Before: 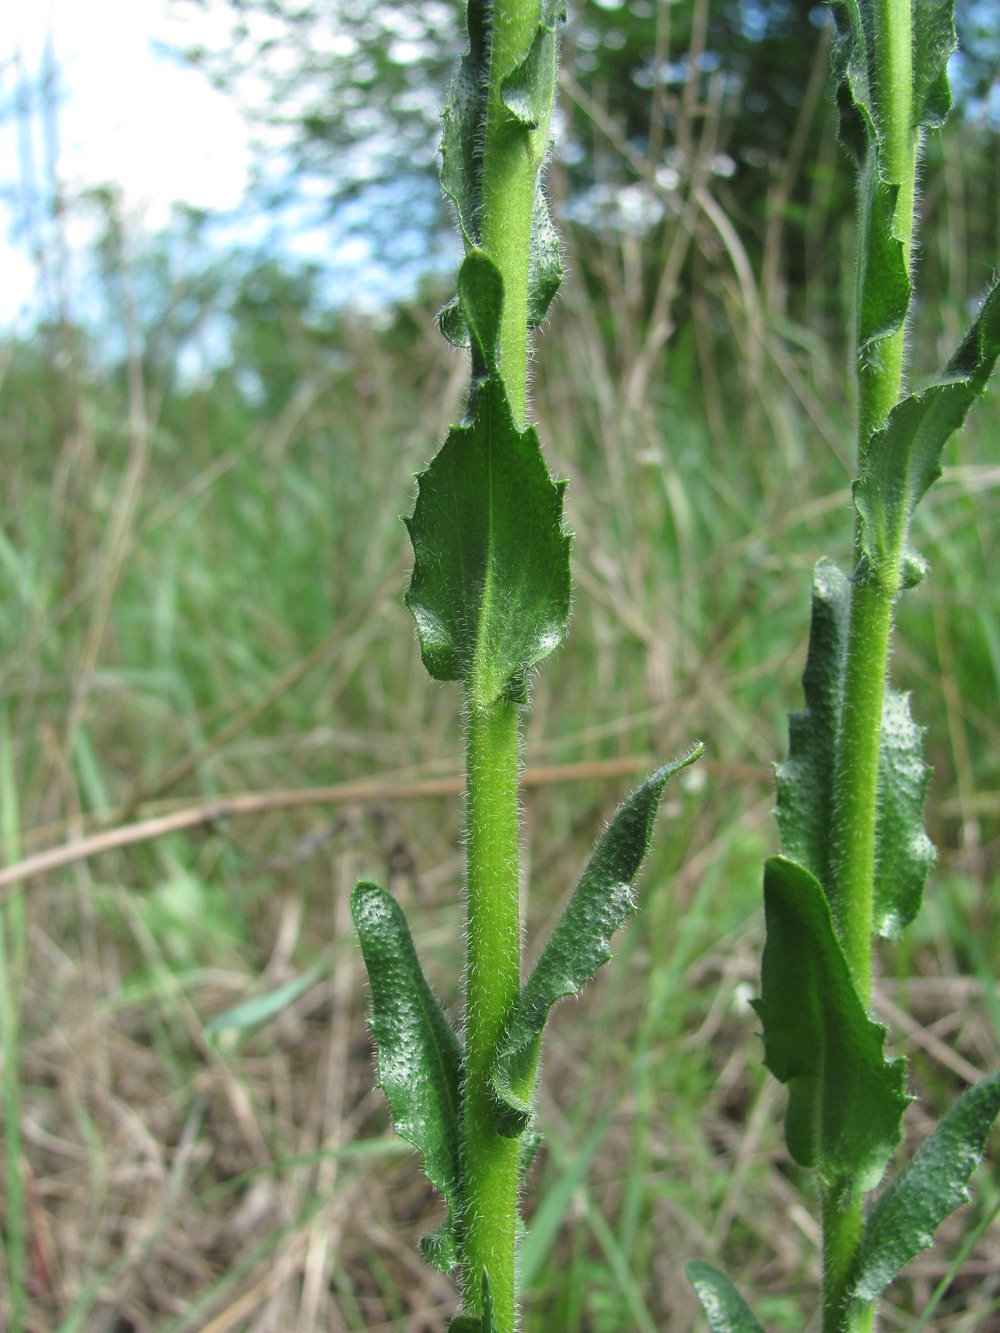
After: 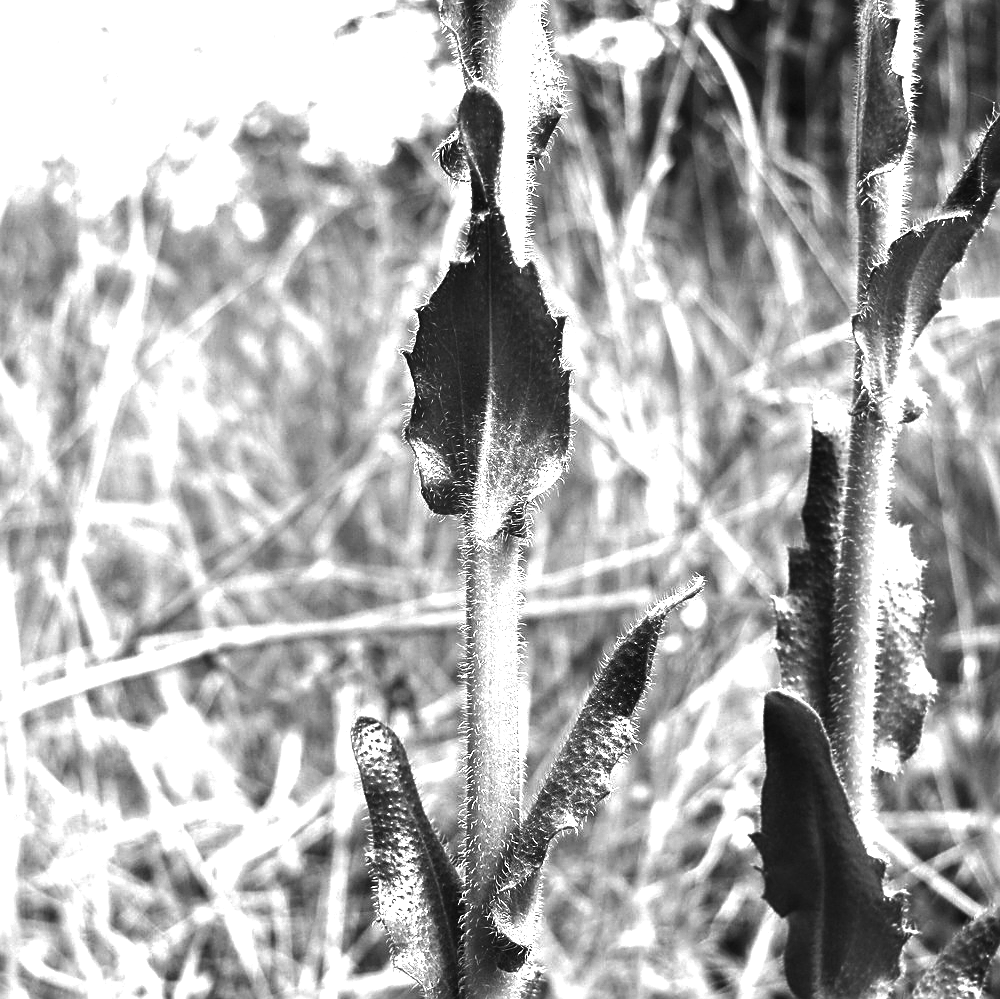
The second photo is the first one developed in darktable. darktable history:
exposure: exposure 1.5 EV, compensate highlight preservation false
color balance rgb: perceptual saturation grading › global saturation 30%
contrast brightness saturation: contrast -0.03, brightness -0.59, saturation -1
sharpen: on, module defaults
crop and rotate: top 12.5%, bottom 12.5%
color balance: lift [1, 1.001, 0.999, 1.001], gamma [1, 1.004, 1.007, 0.993], gain [1, 0.991, 0.987, 1.013], contrast 10%, output saturation 120%
